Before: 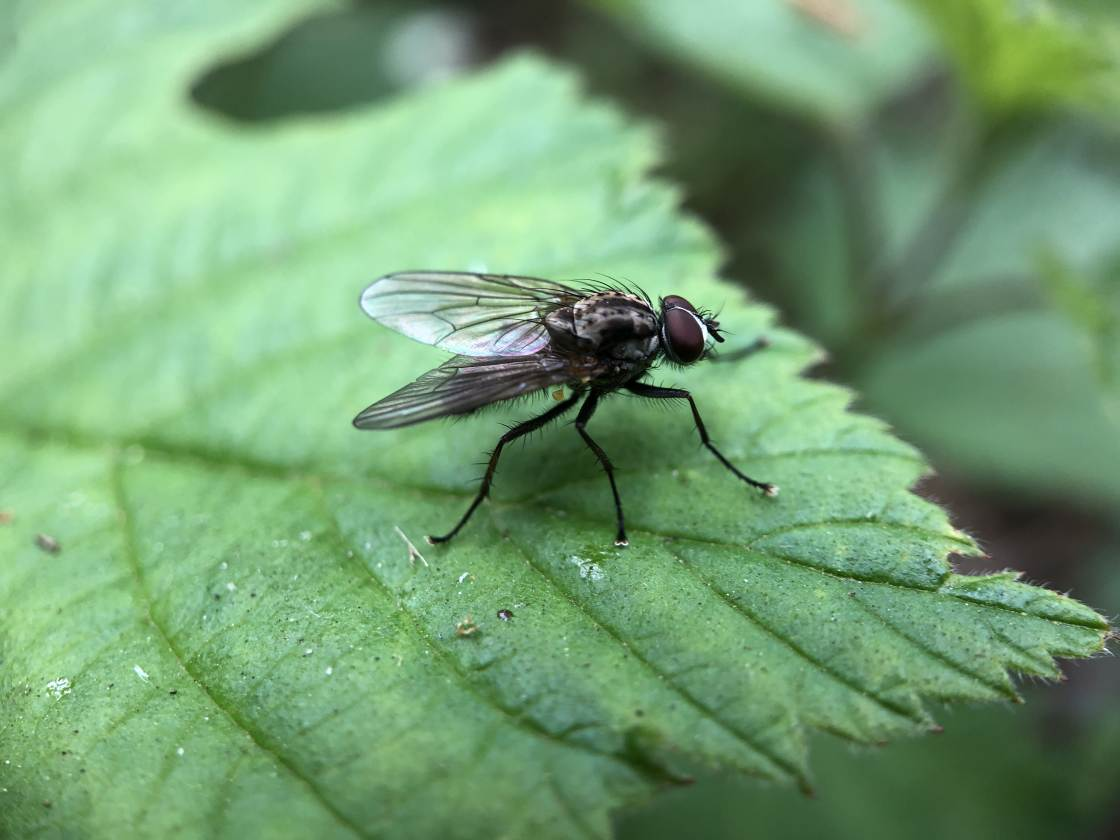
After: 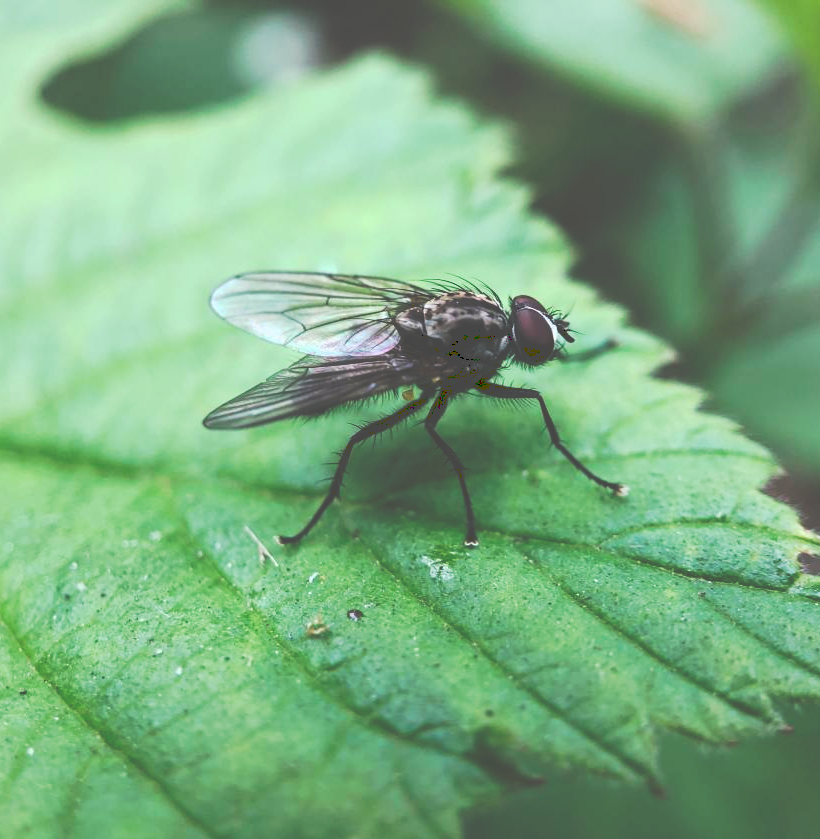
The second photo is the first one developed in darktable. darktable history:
tone curve: curves: ch0 [(0, 0) (0.003, 0.299) (0.011, 0.299) (0.025, 0.299) (0.044, 0.299) (0.069, 0.3) (0.1, 0.306) (0.136, 0.316) (0.177, 0.326) (0.224, 0.338) (0.277, 0.366) (0.335, 0.406) (0.399, 0.462) (0.468, 0.533) (0.543, 0.607) (0.623, 0.7) (0.709, 0.775) (0.801, 0.843) (0.898, 0.903) (1, 1)], preserve colors none
crop: left 13.443%, right 13.31%
